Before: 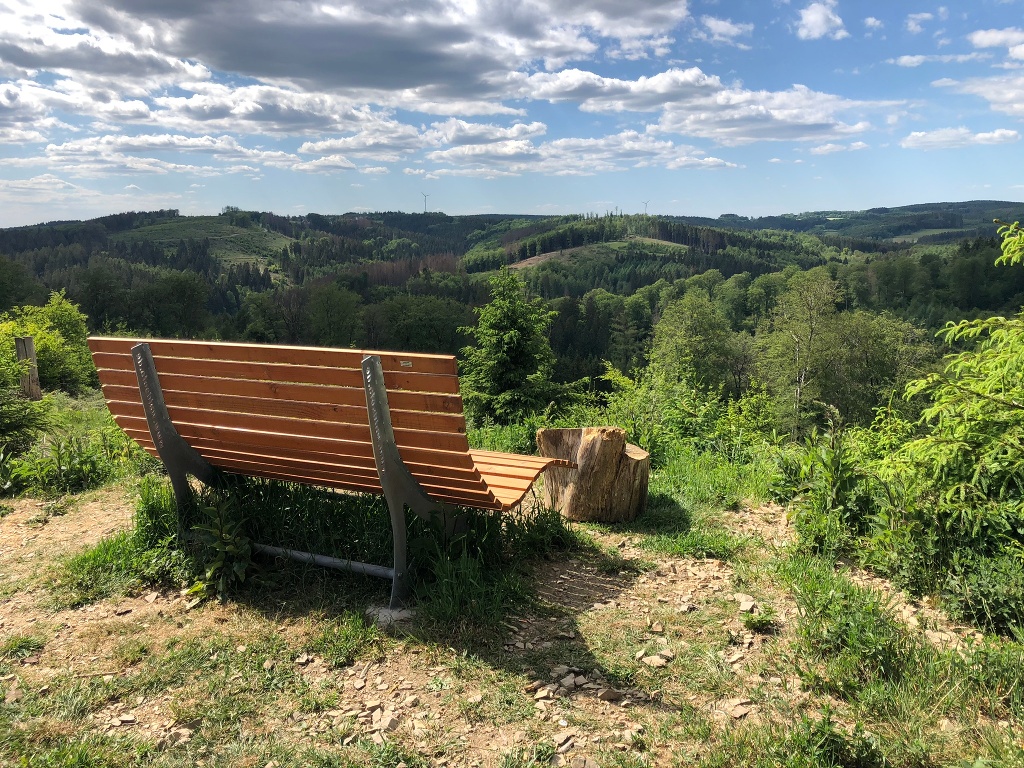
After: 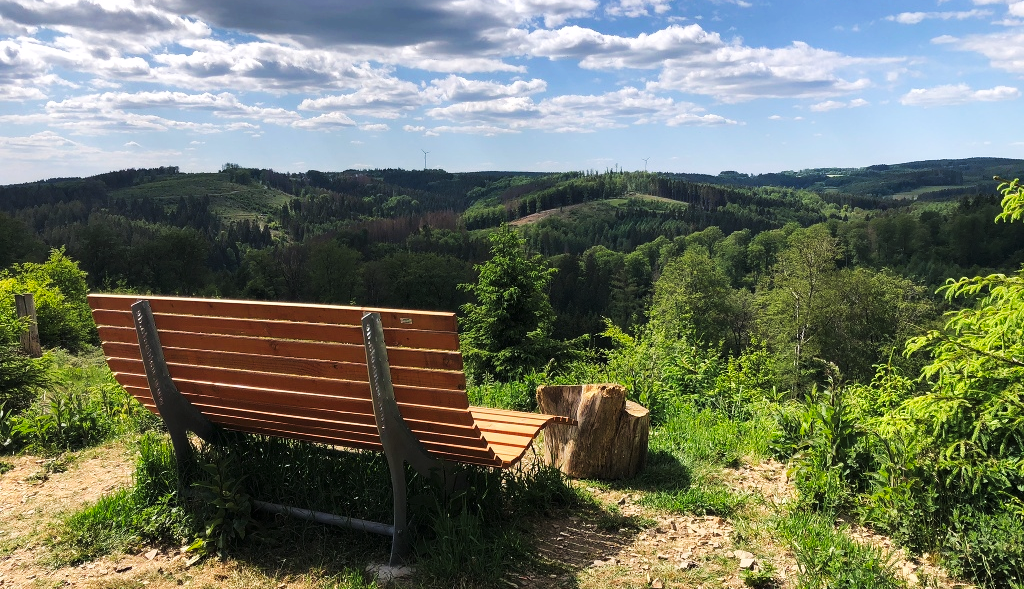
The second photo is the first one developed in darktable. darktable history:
tone curve: curves: ch0 [(0, 0) (0.003, 0.003) (0.011, 0.012) (0.025, 0.024) (0.044, 0.039) (0.069, 0.052) (0.1, 0.072) (0.136, 0.097) (0.177, 0.128) (0.224, 0.168) (0.277, 0.217) (0.335, 0.276) (0.399, 0.345) (0.468, 0.429) (0.543, 0.524) (0.623, 0.628) (0.709, 0.732) (0.801, 0.829) (0.898, 0.919) (1, 1)], preserve colors none
crop: top 5.667%, bottom 17.637%
white balance: red 1.009, blue 1.027
